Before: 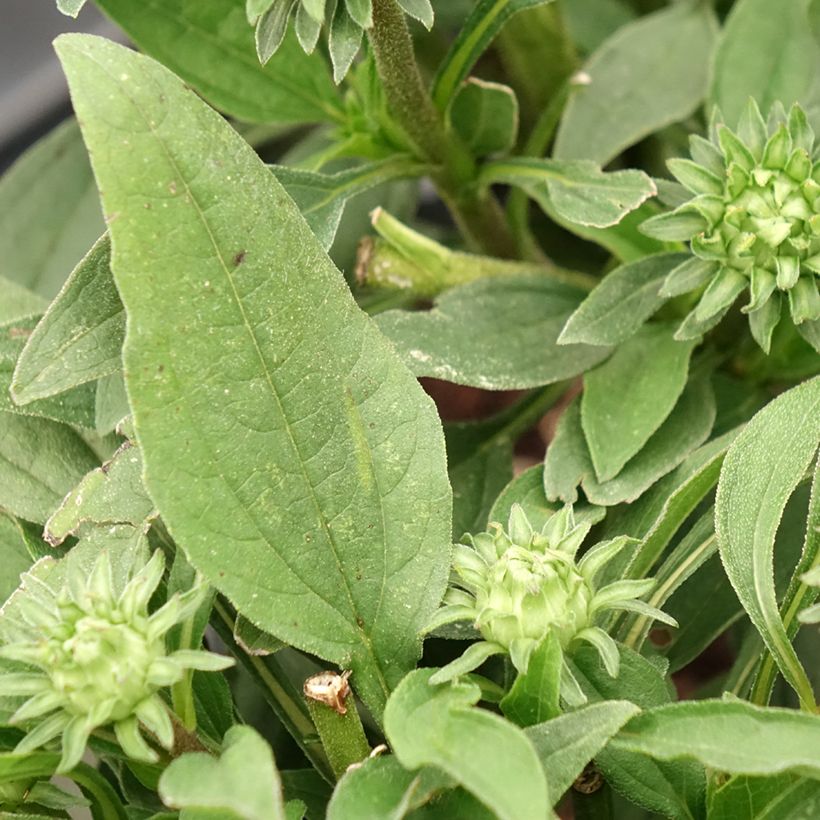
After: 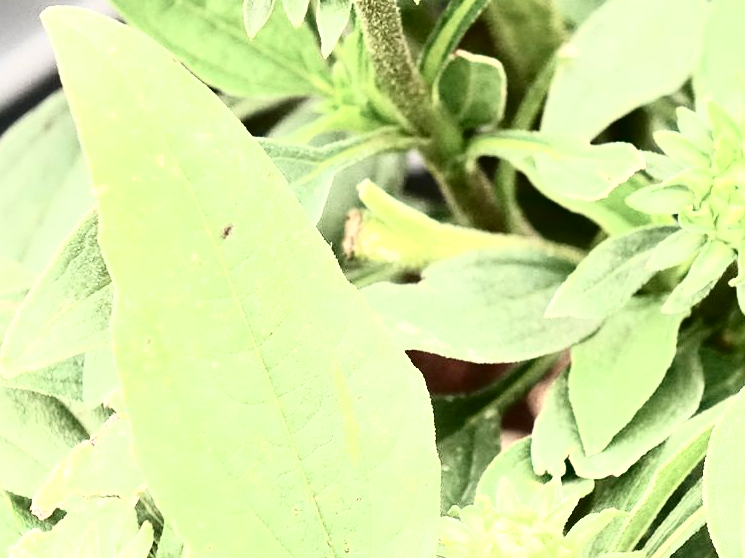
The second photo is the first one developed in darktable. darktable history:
tone equalizer: edges refinement/feathering 500, mask exposure compensation -1.57 EV, preserve details no
color correction: highlights b* -0.043, saturation 0.821
exposure: black level correction -0.001, exposure 0.907 EV, compensate highlight preservation false
crop: left 1.557%, top 3.394%, right 7.566%, bottom 28.436%
levels: levels [0, 0.478, 1]
tone curve: curves: ch0 [(0, 0) (0.003, 0.005) (0.011, 0.008) (0.025, 0.013) (0.044, 0.017) (0.069, 0.022) (0.1, 0.029) (0.136, 0.038) (0.177, 0.053) (0.224, 0.081) (0.277, 0.128) (0.335, 0.214) (0.399, 0.343) (0.468, 0.478) (0.543, 0.641) (0.623, 0.798) (0.709, 0.911) (0.801, 0.971) (0.898, 0.99) (1, 1)], color space Lab, independent channels, preserve colors none
